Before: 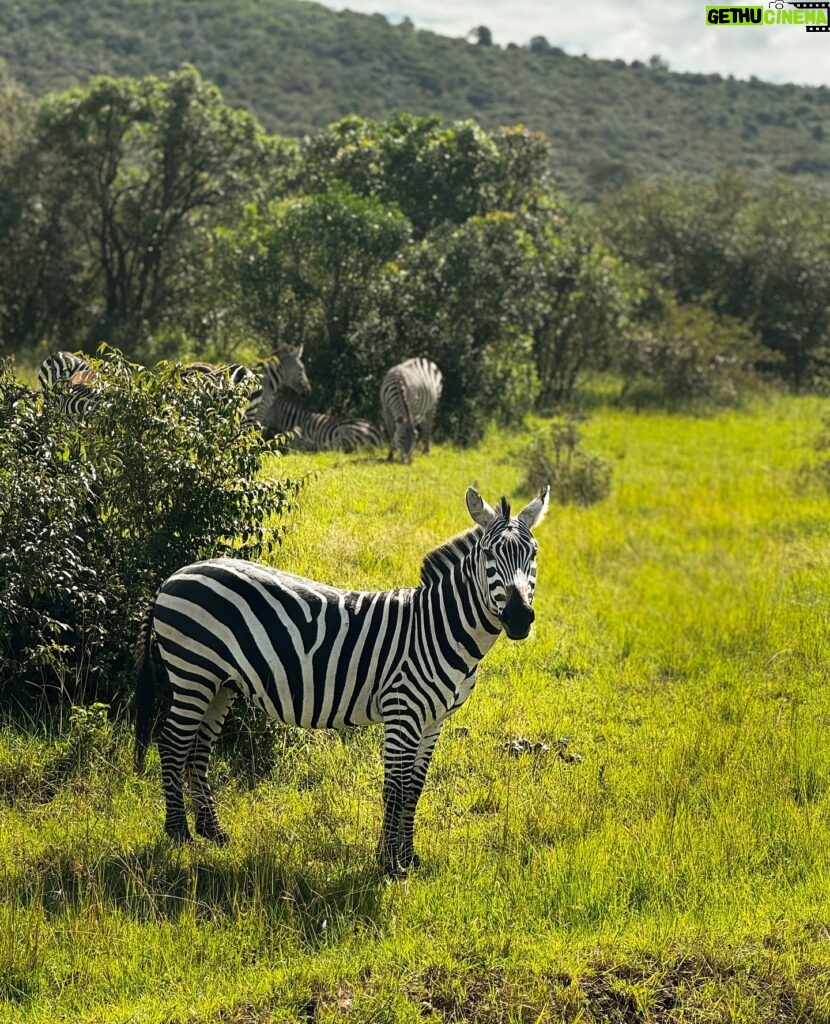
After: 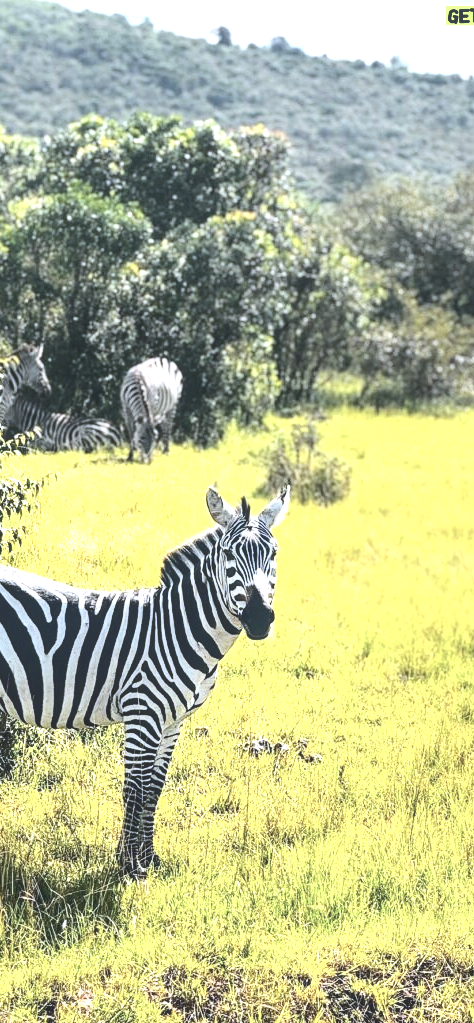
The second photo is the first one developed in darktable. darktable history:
exposure: black level correction 0, exposure 1 EV, compensate highlight preservation false
local contrast: on, module defaults
color correction: highlights a* -1.97, highlights b* -18.11
crop: left 31.438%, top 0.003%, right 11.449%
tone curve: curves: ch0 [(0, 0) (0.003, 0.117) (0.011, 0.118) (0.025, 0.123) (0.044, 0.13) (0.069, 0.137) (0.1, 0.149) (0.136, 0.157) (0.177, 0.184) (0.224, 0.217) (0.277, 0.257) (0.335, 0.324) (0.399, 0.406) (0.468, 0.511) (0.543, 0.609) (0.623, 0.712) (0.709, 0.8) (0.801, 0.877) (0.898, 0.938) (1, 1)]
contrast brightness saturation: contrast -0.245, saturation -0.441
tone equalizer: -8 EV -0.746 EV, -7 EV -0.685 EV, -6 EV -0.636 EV, -5 EV -0.363 EV, -3 EV 0.379 EV, -2 EV 0.6 EV, -1 EV 0.683 EV, +0 EV 0.754 EV, smoothing diameter 2.06%, edges refinement/feathering 20.63, mask exposure compensation -1.57 EV, filter diffusion 5
color balance rgb: highlights gain › chroma 1.344%, highlights gain › hue 56.9°, linear chroma grading › global chroma 14.918%, perceptual saturation grading › global saturation 14.628%
